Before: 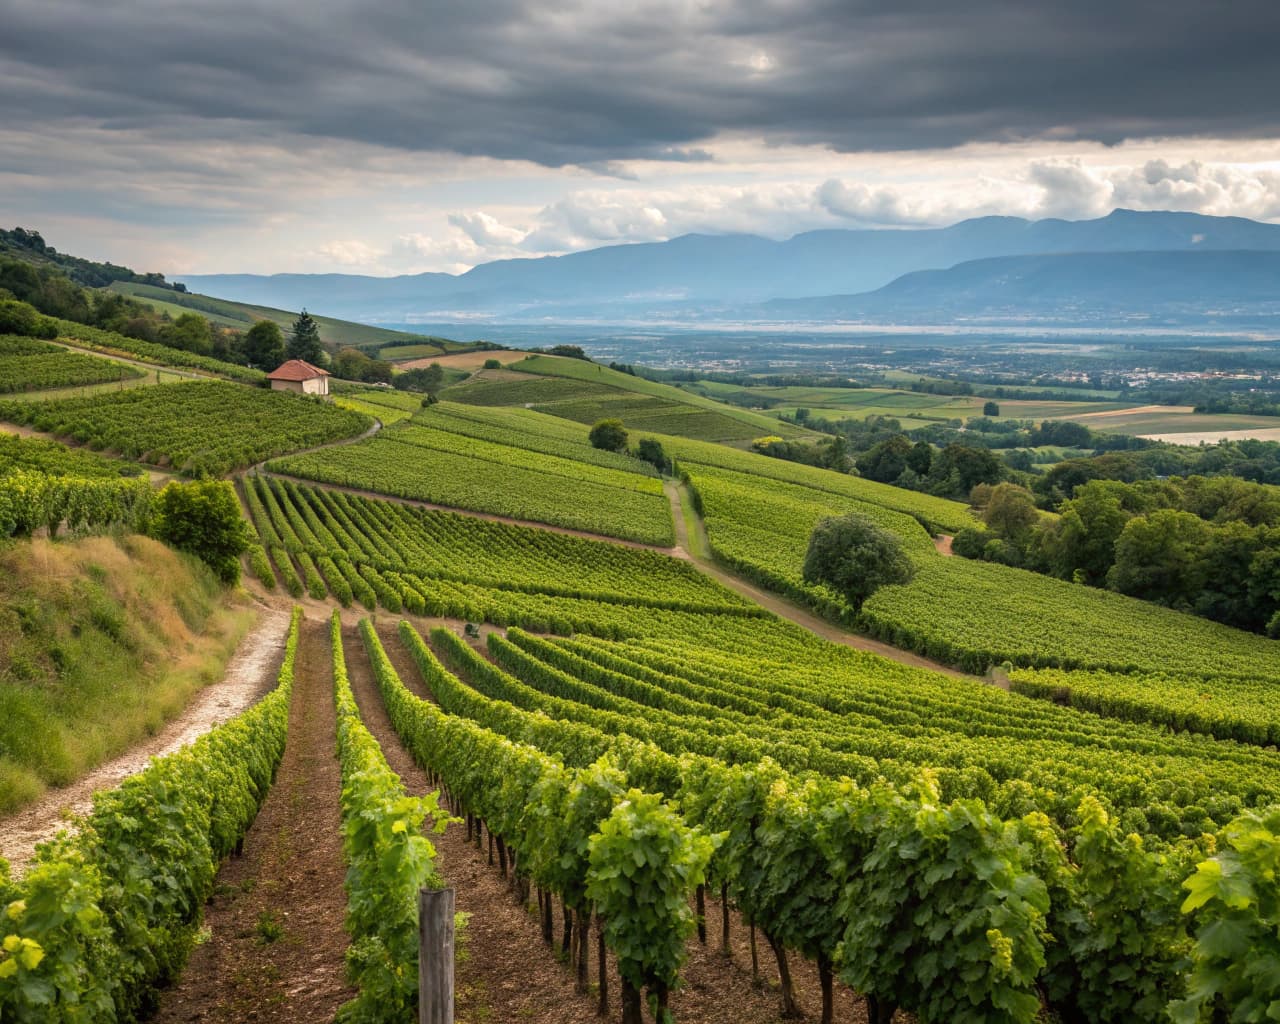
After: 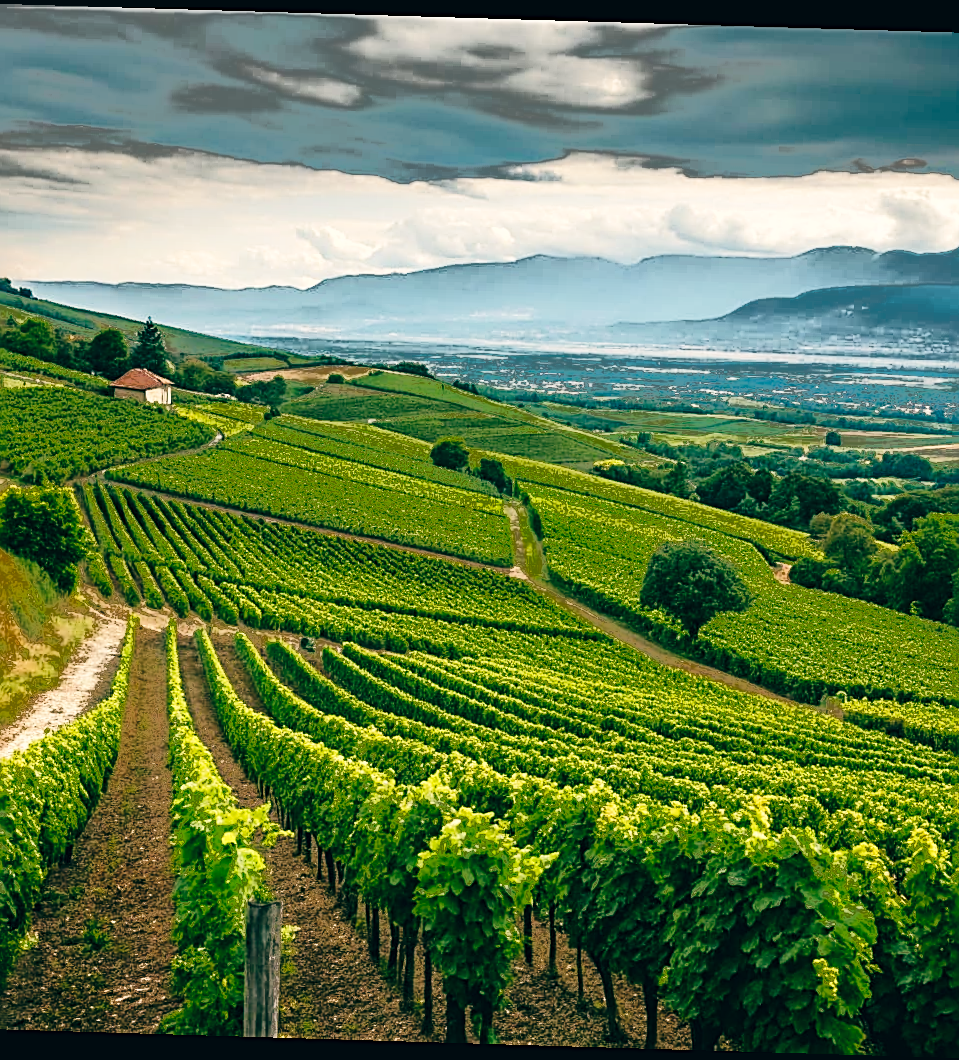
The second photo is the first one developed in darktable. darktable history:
color balance: lift [1.005, 0.99, 1.007, 1.01], gamma [1, 0.979, 1.011, 1.021], gain [0.923, 1.098, 1.025, 0.902], input saturation 90.45%, contrast 7.73%, output saturation 105.91%
exposure: black level correction 0.004, exposure 0.014 EV, compensate highlight preservation false
crop: left 13.443%, right 13.31%
rotate and perspective: rotation 1.72°, automatic cropping off
sharpen: radius 2.676, amount 0.669
base curve: curves: ch0 [(0, 0) (0.036, 0.025) (0.121, 0.166) (0.206, 0.329) (0.605, 0.79) (1, 1)], preserve colors none
fill light: exposure -0.73 EV, center 0.69, width 2.2
